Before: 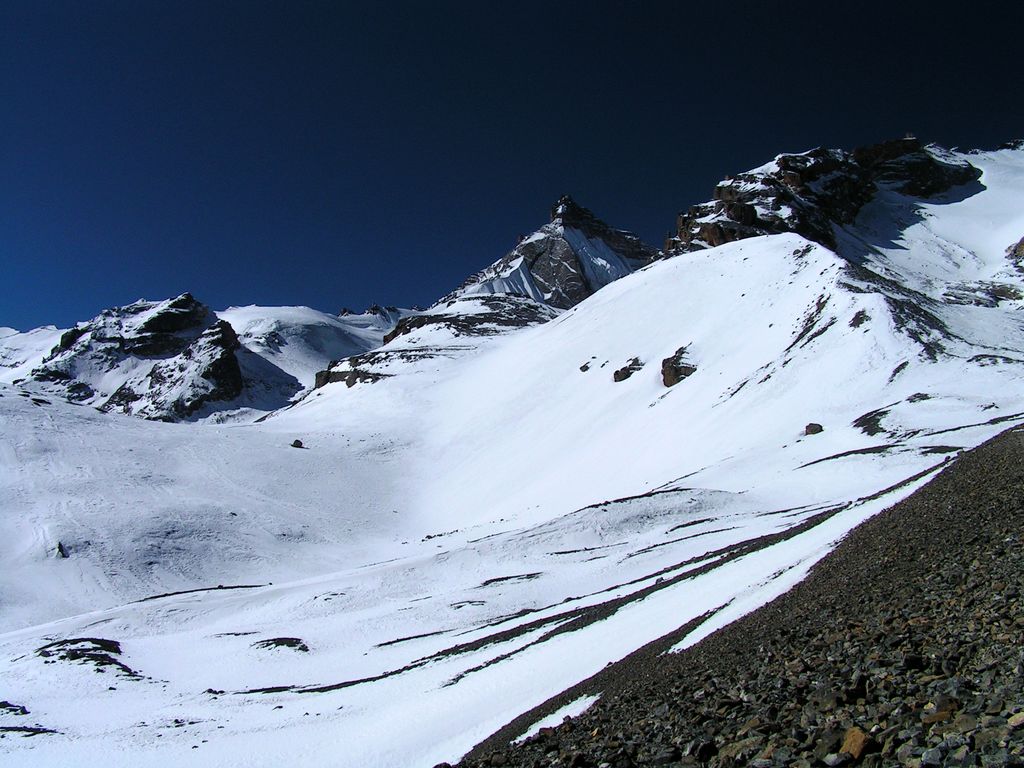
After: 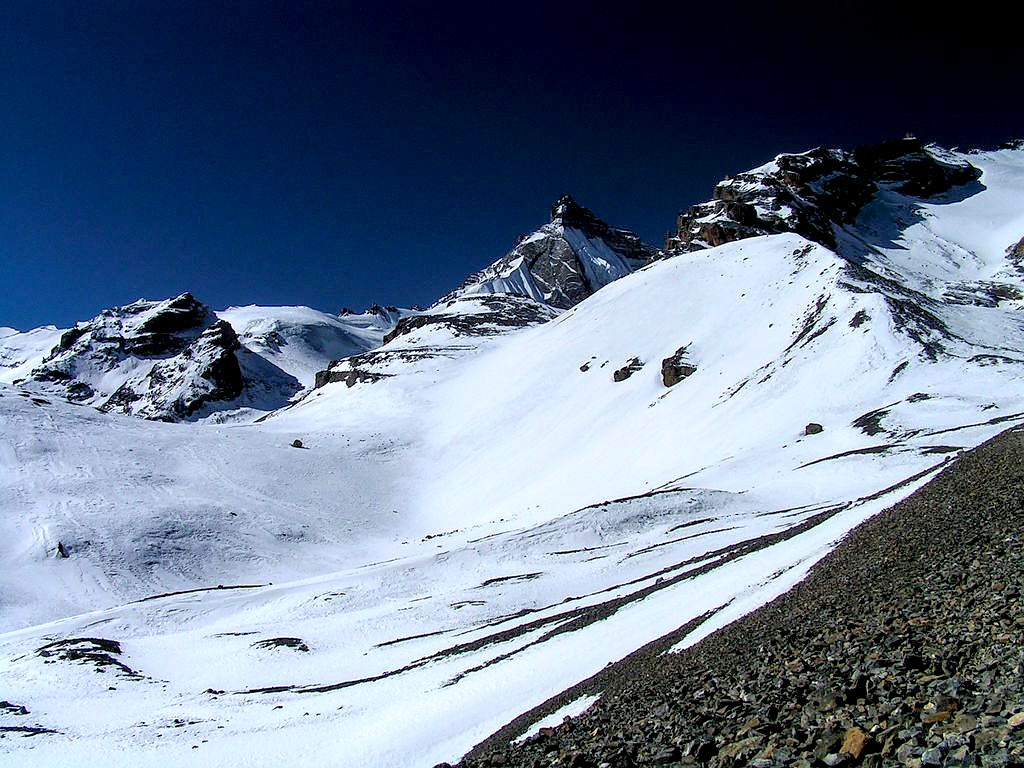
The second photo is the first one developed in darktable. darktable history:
exposure: black level correction 0.01, exposure 0.01 EV, compensate exposure bias true, compensate highlight preservation false
local contrast: on, module defaults
sharpen: radius 0.974, amount 0.614
